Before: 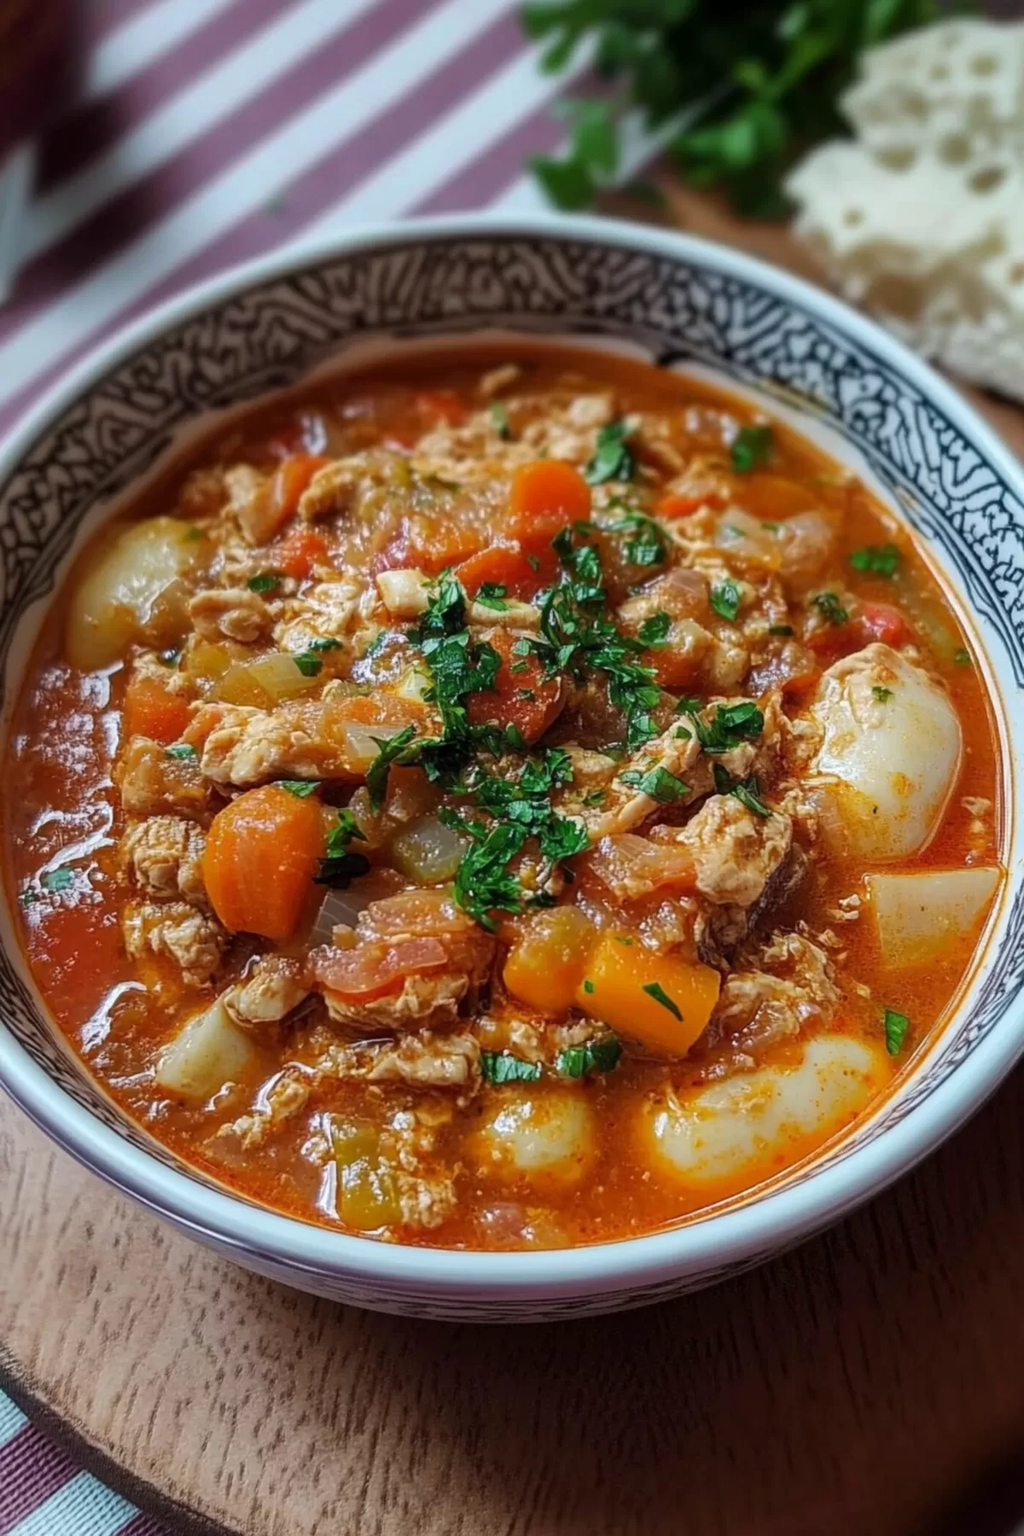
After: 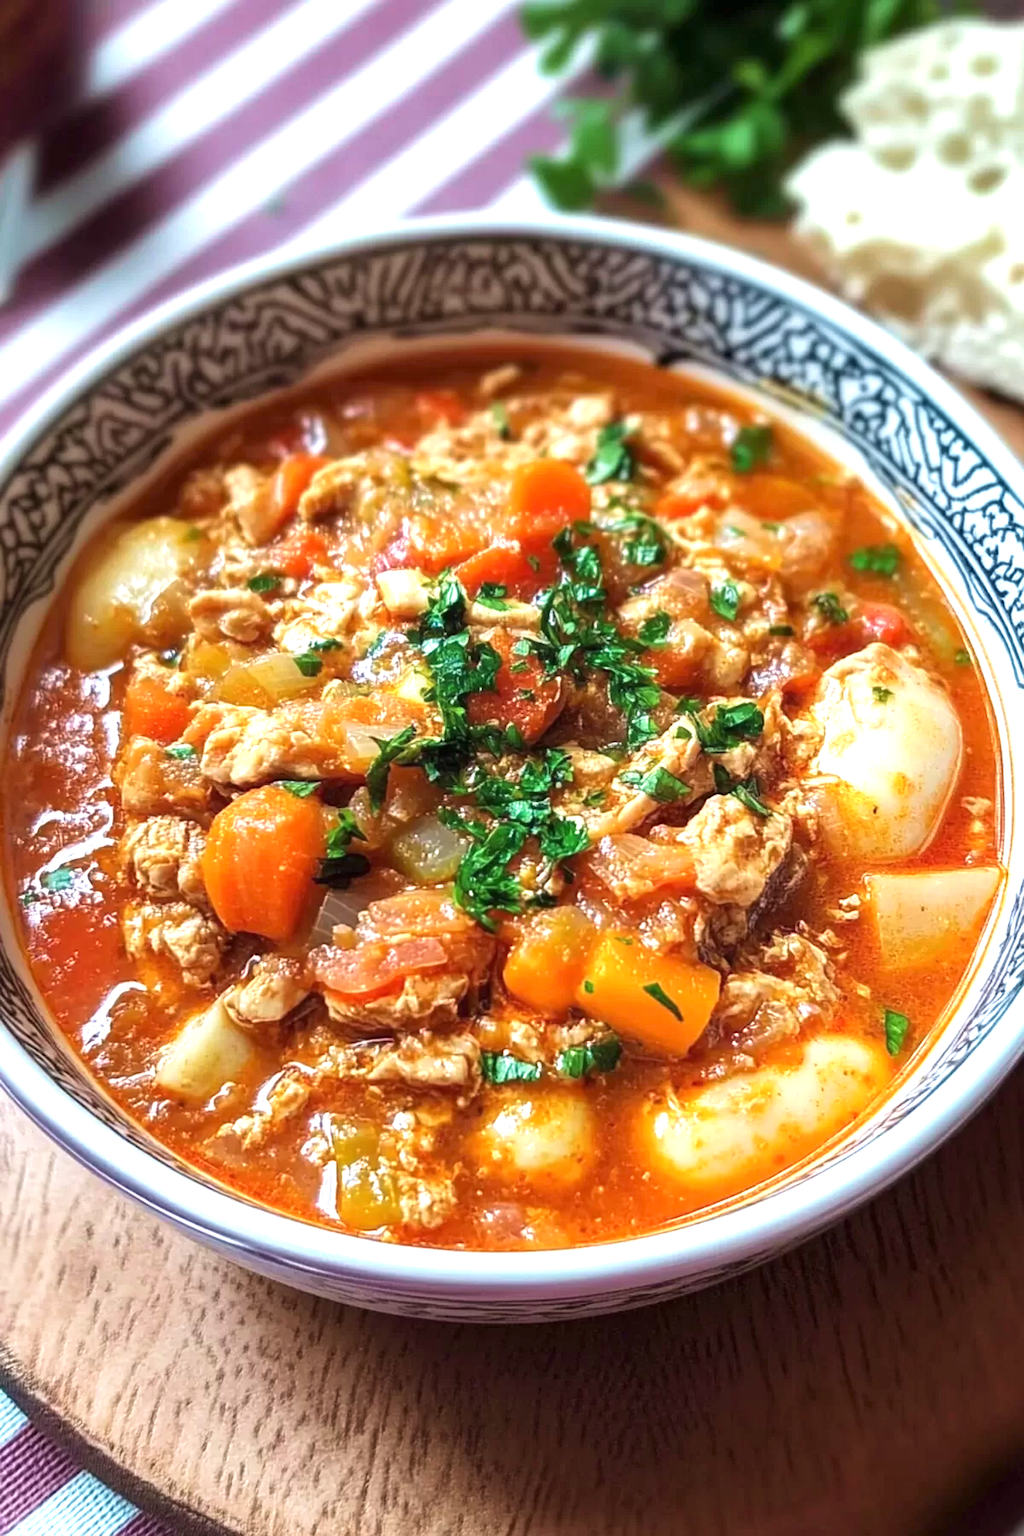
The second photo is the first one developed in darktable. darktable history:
exposure: black level correction 0, exposure 1.095 EV, compensate exposure bias true, compensate highlight preservation false
velvia: strength 17.64%
